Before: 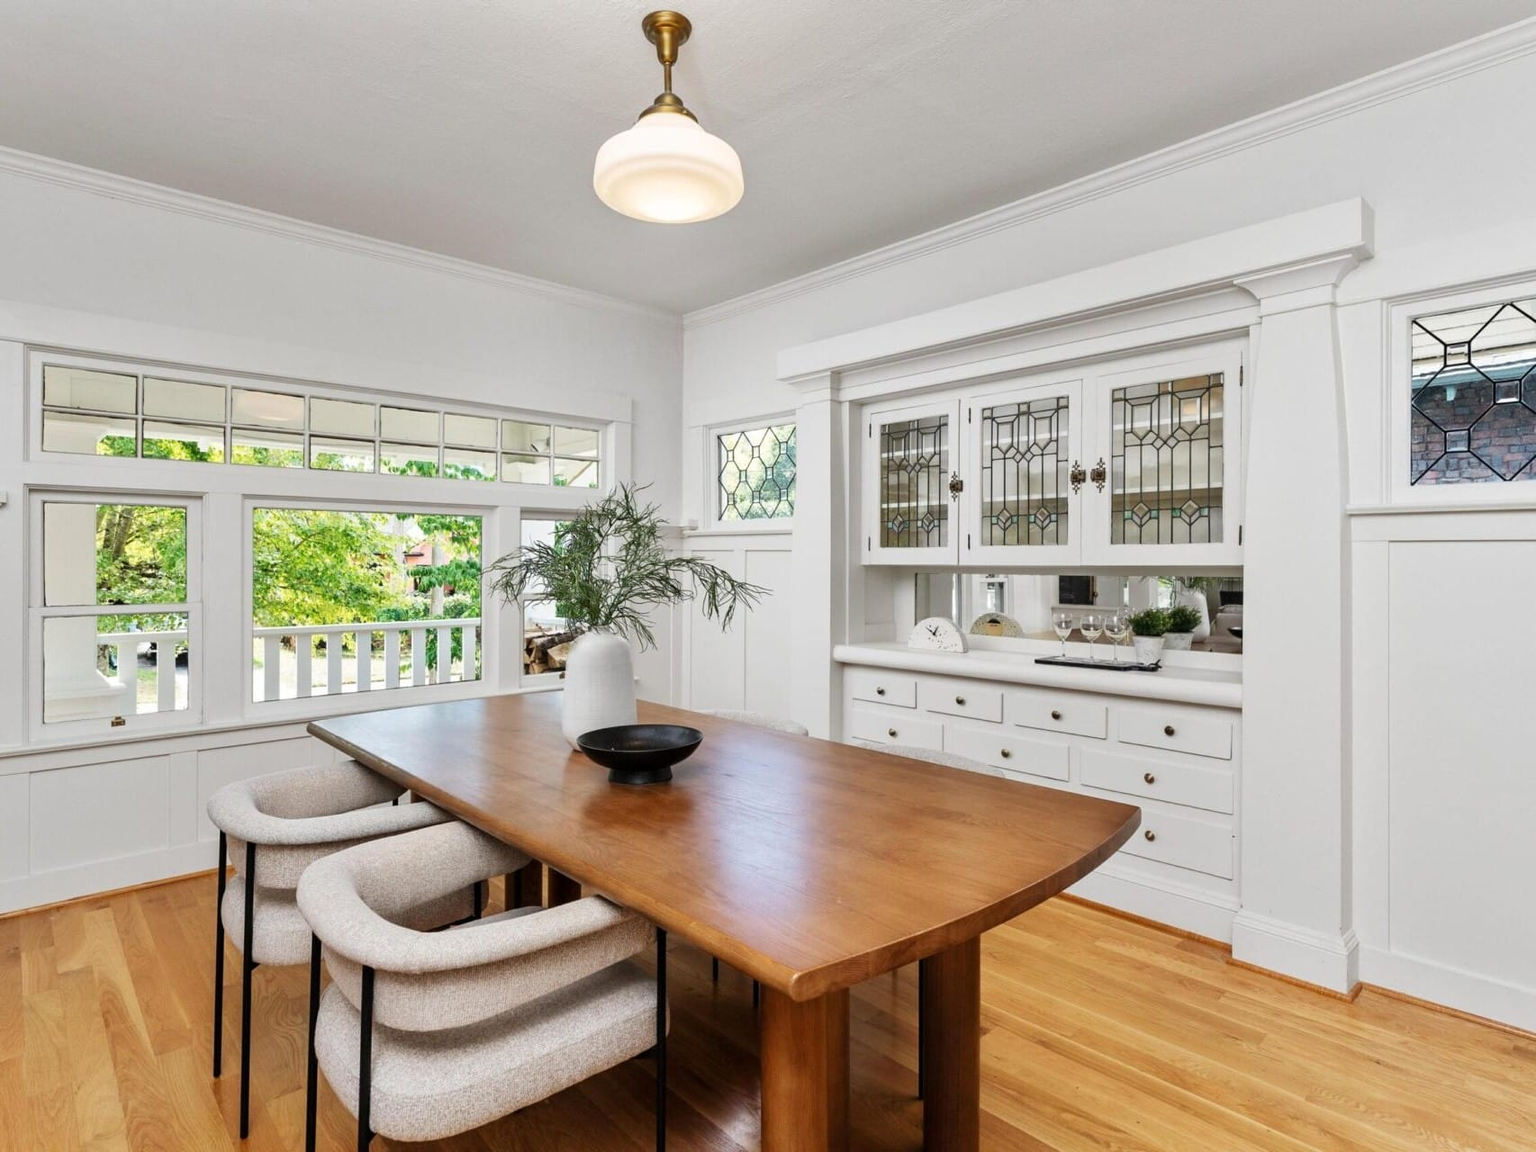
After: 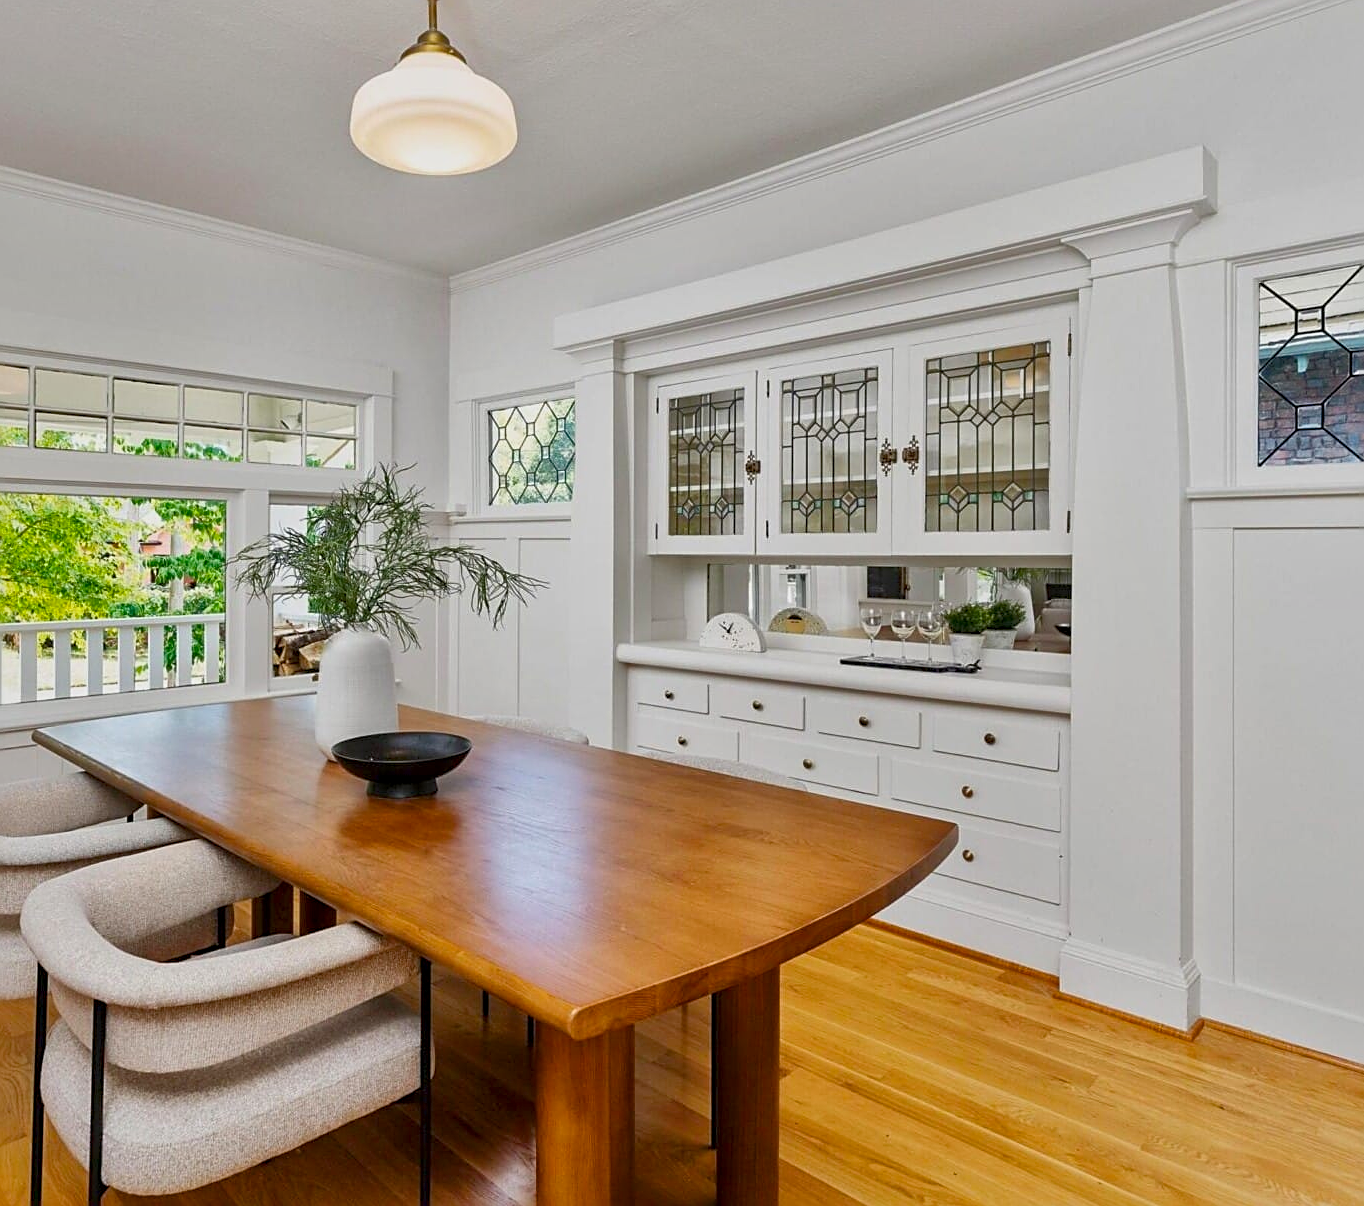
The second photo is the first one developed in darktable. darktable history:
local contrast: mode bilateral grid, contrast 21, coarseness 49, detail 150%, midtone range 0.2
color balance rgb: perceptual saturation grading › global saturation 29.839%, contrast -20.571%
crop and rotate: left 18.152%, top 5.765%, right 1.842%
sharpen: on, module defaults
tone equalizer: edges refinement/feathering 500, mask exposure compensation -1.57 EV, preserve details no
